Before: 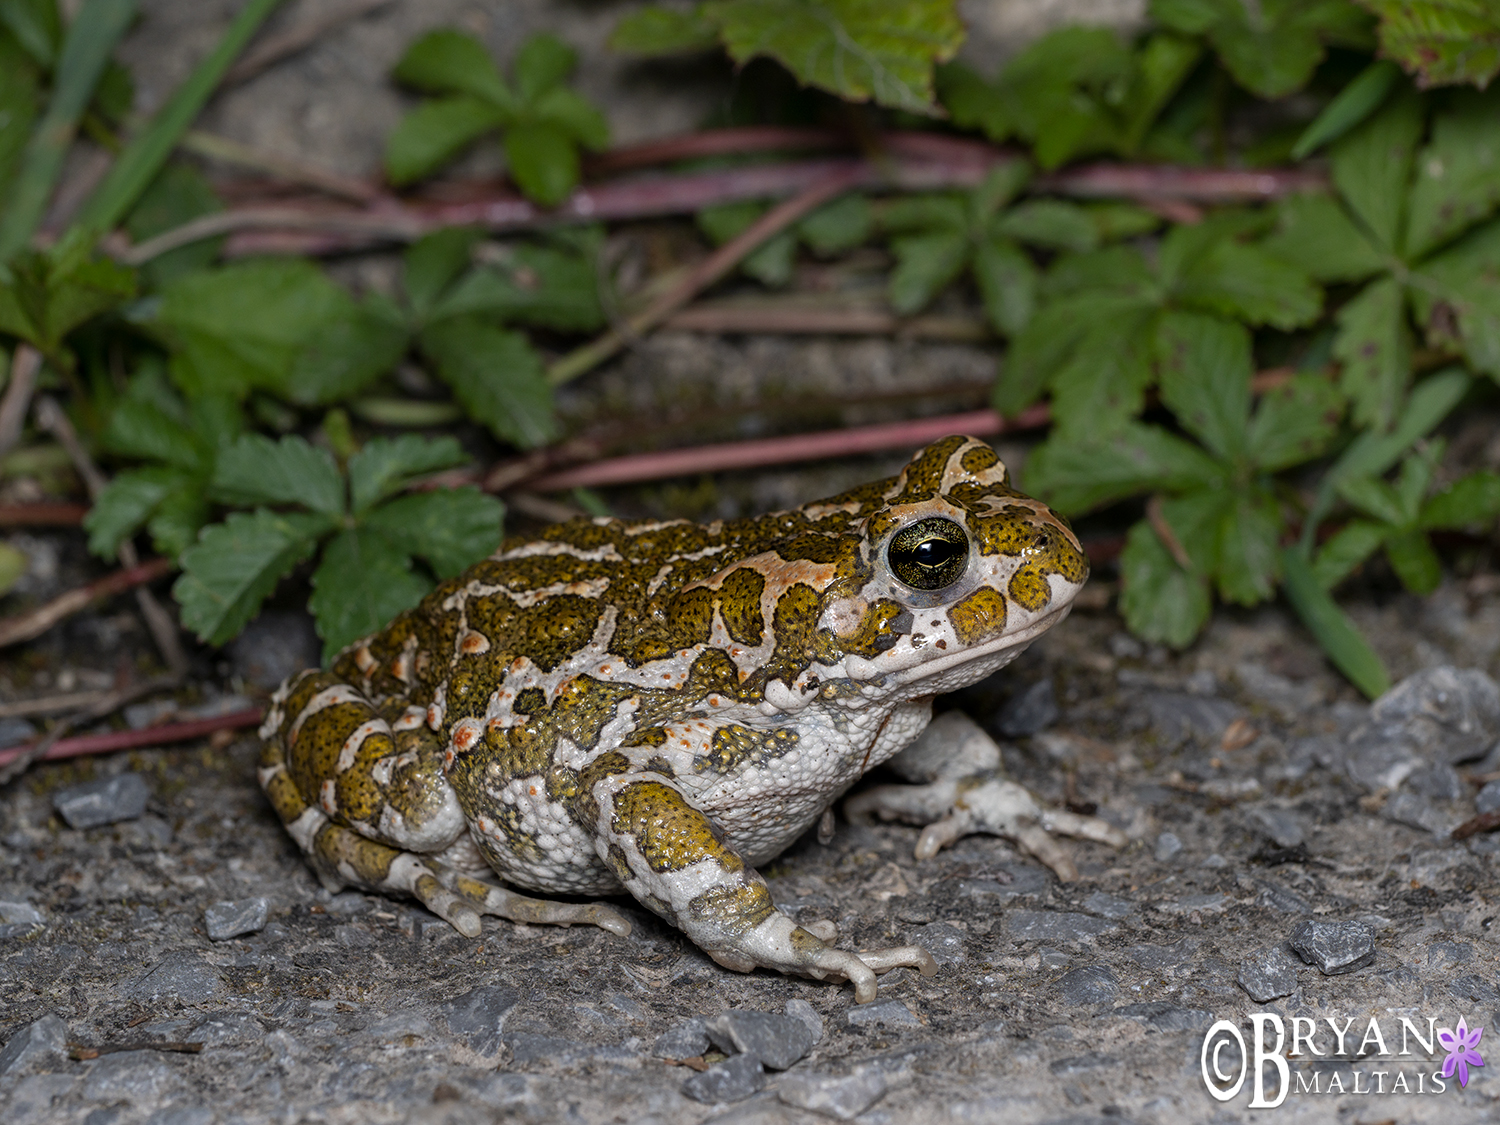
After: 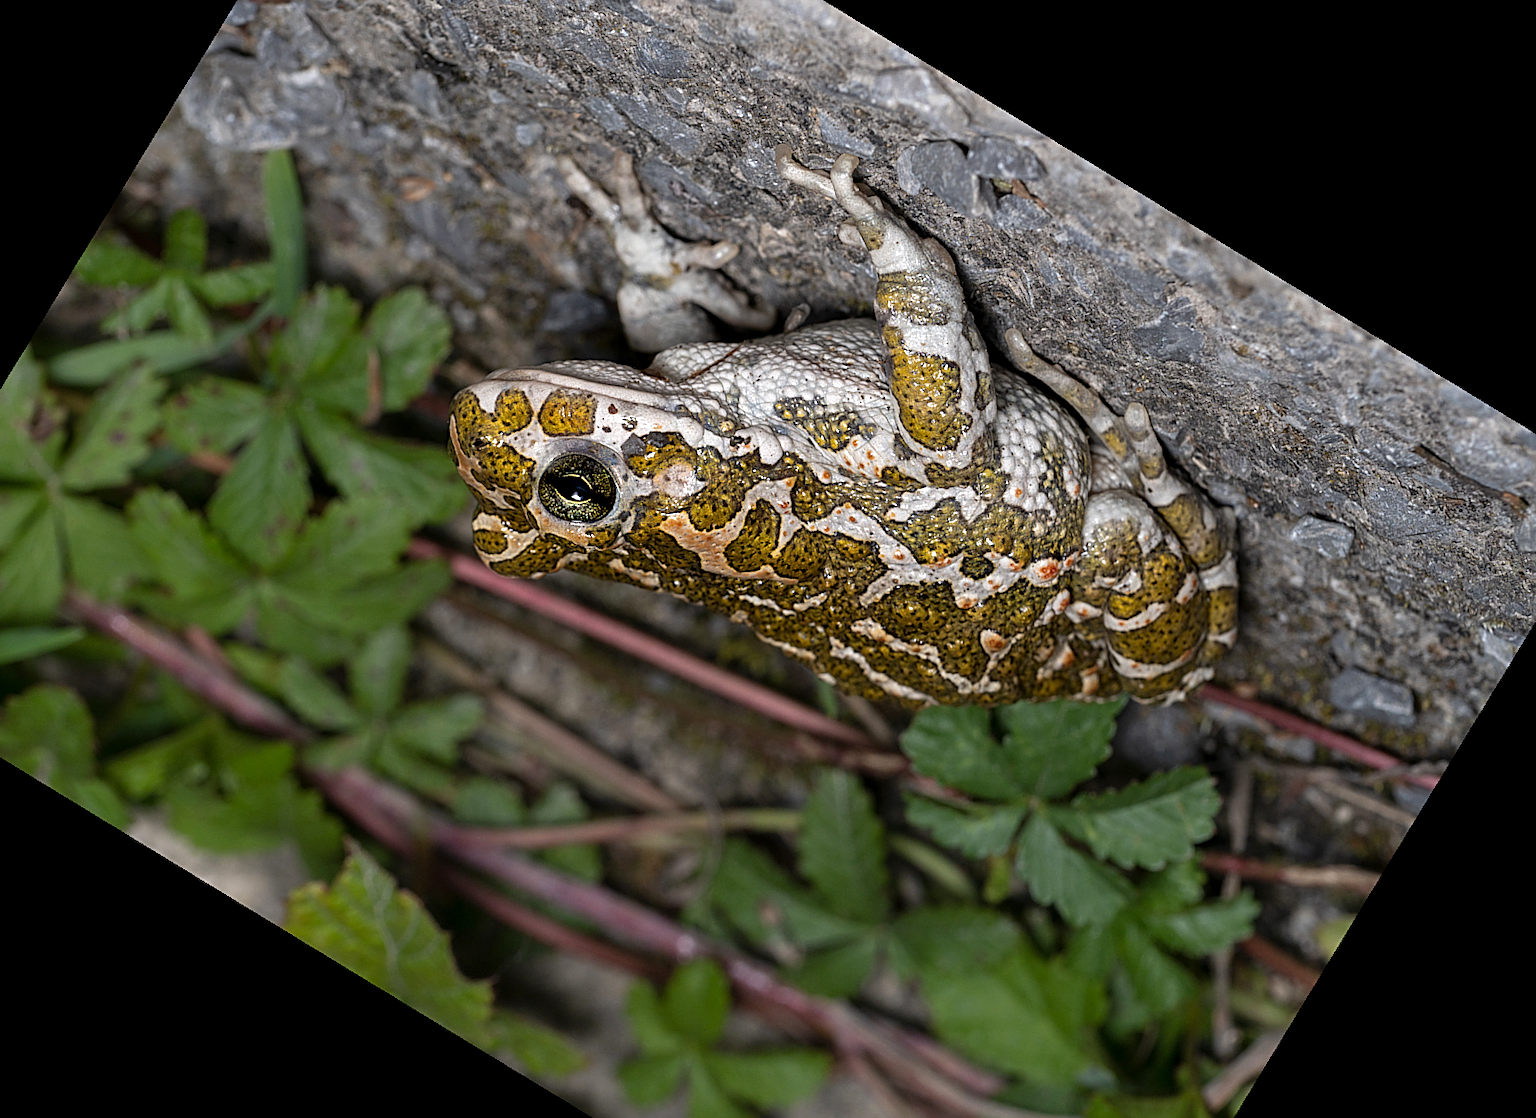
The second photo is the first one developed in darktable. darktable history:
sharpen: on, module defaults
crop and rotate: angle 148.68°, left 9.111%, top 15.603%, right 4.588%, bottom 17.041%
exposure: exposure 0.376 EV, compensate highlight preservation false
